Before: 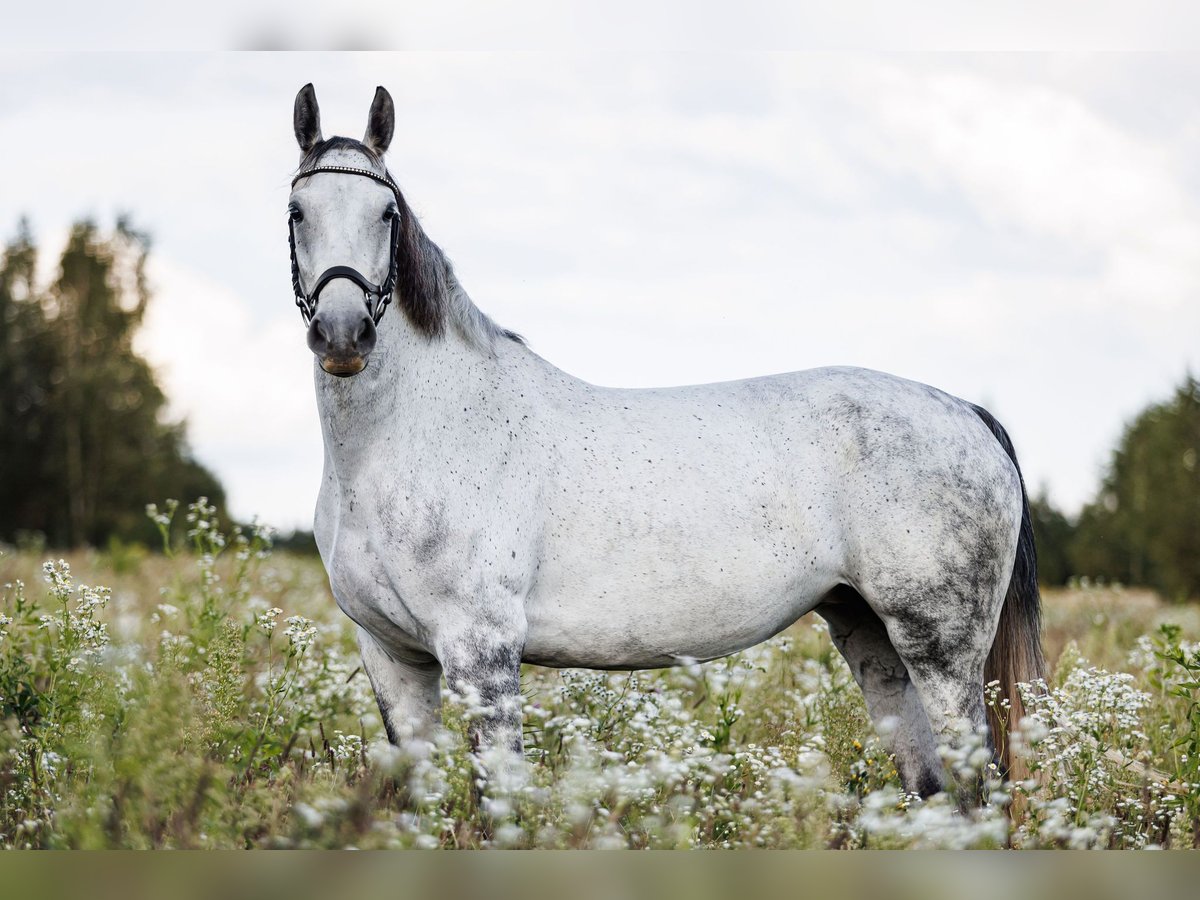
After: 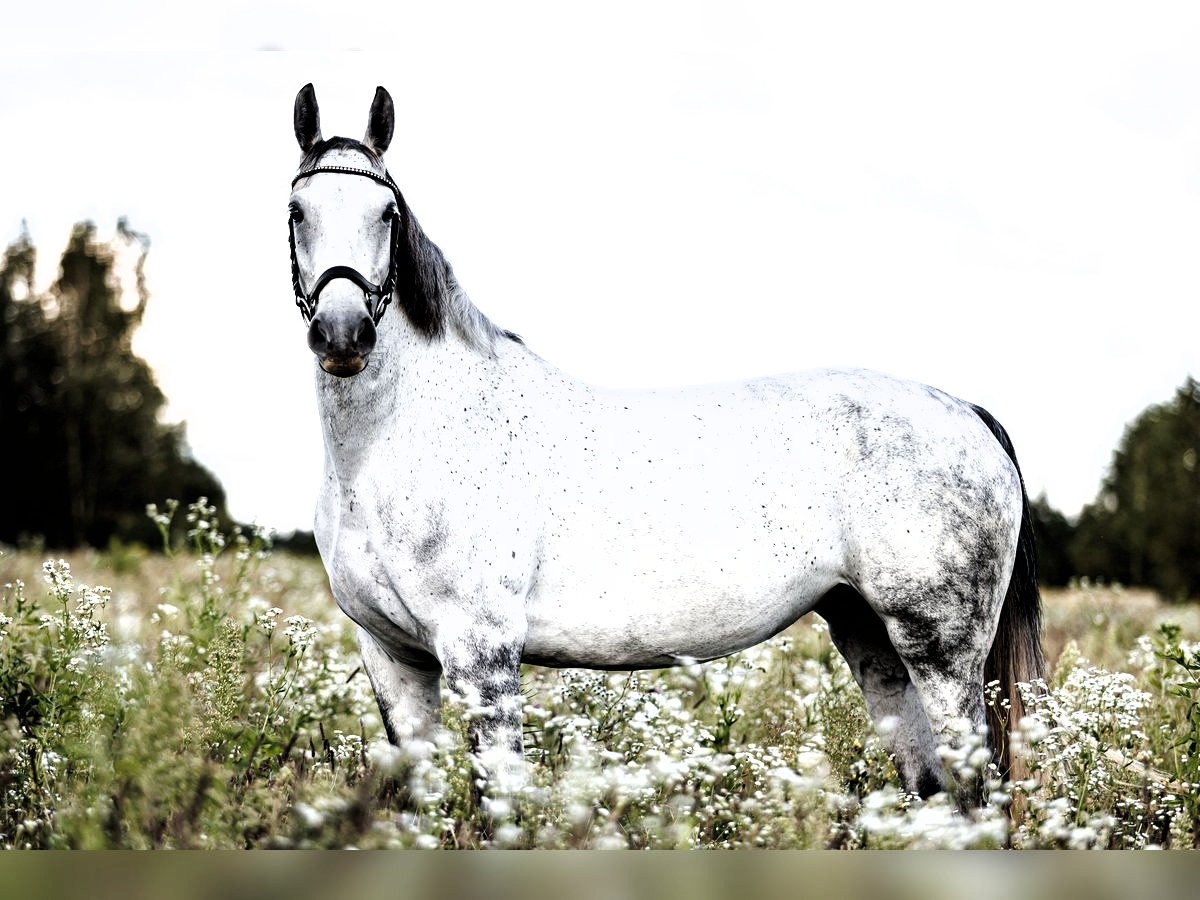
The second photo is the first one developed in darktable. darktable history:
filmic rgb: black relative exposure -8.25 EV, white relative exposure 2.23 EV, hardness 7.06, latitude 85.49%, contrast 1.692, highlights saturation mix -3.26%, shadows ↔ highlights balance -3%
